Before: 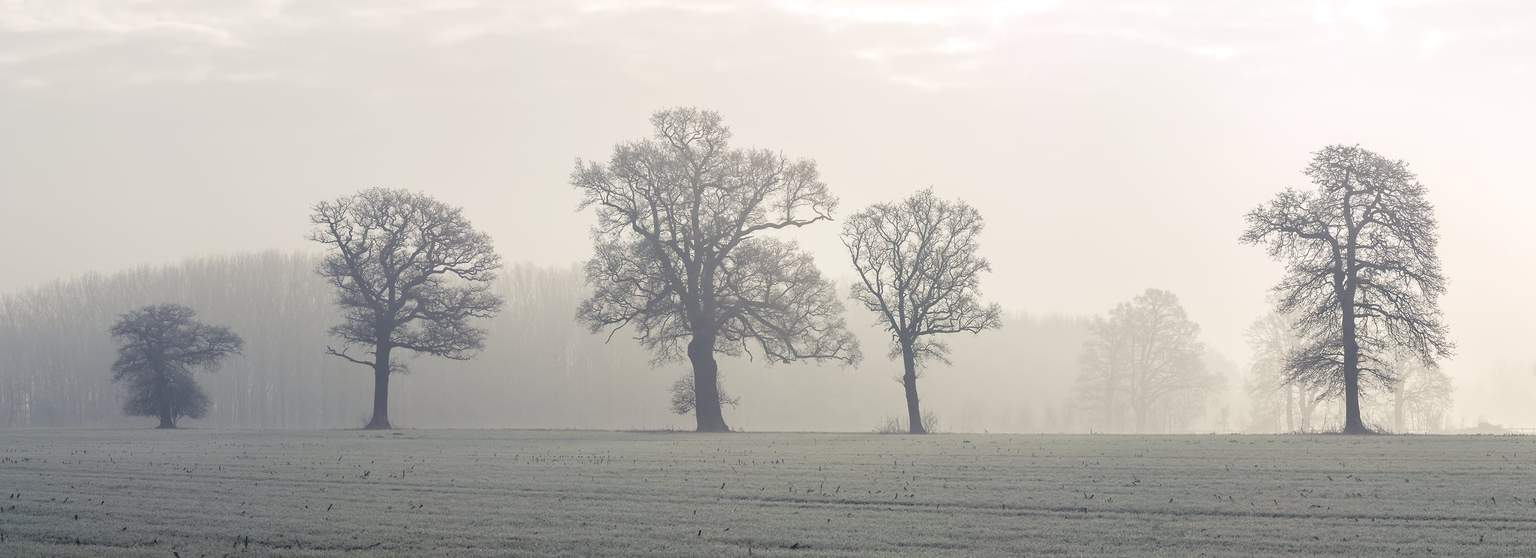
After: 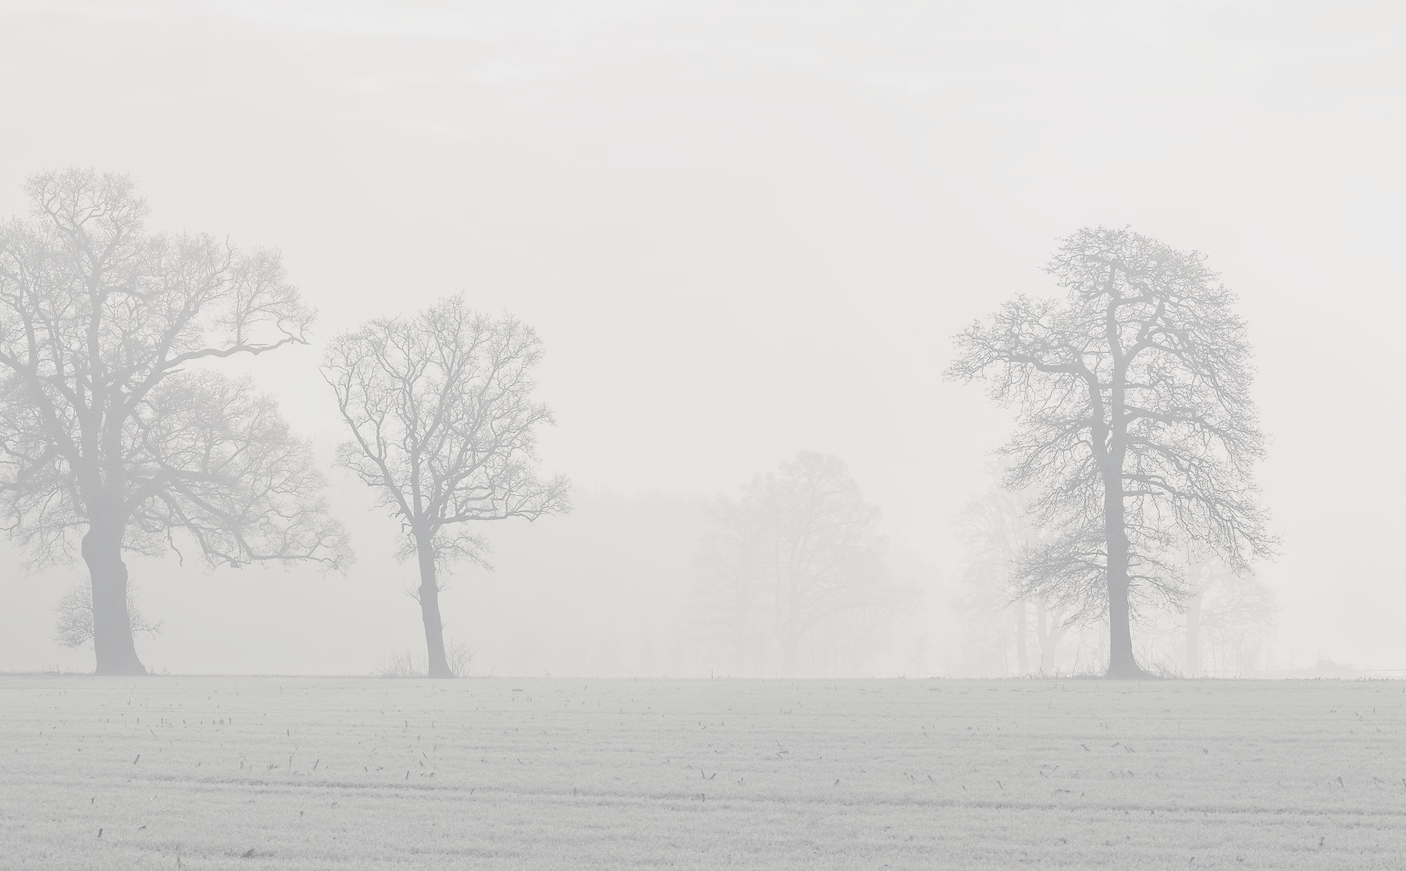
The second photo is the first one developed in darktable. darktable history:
crop: left 41.402%
contrast brightness saturation: contrast -0.32, brightness 0.75, saturation -0.78
